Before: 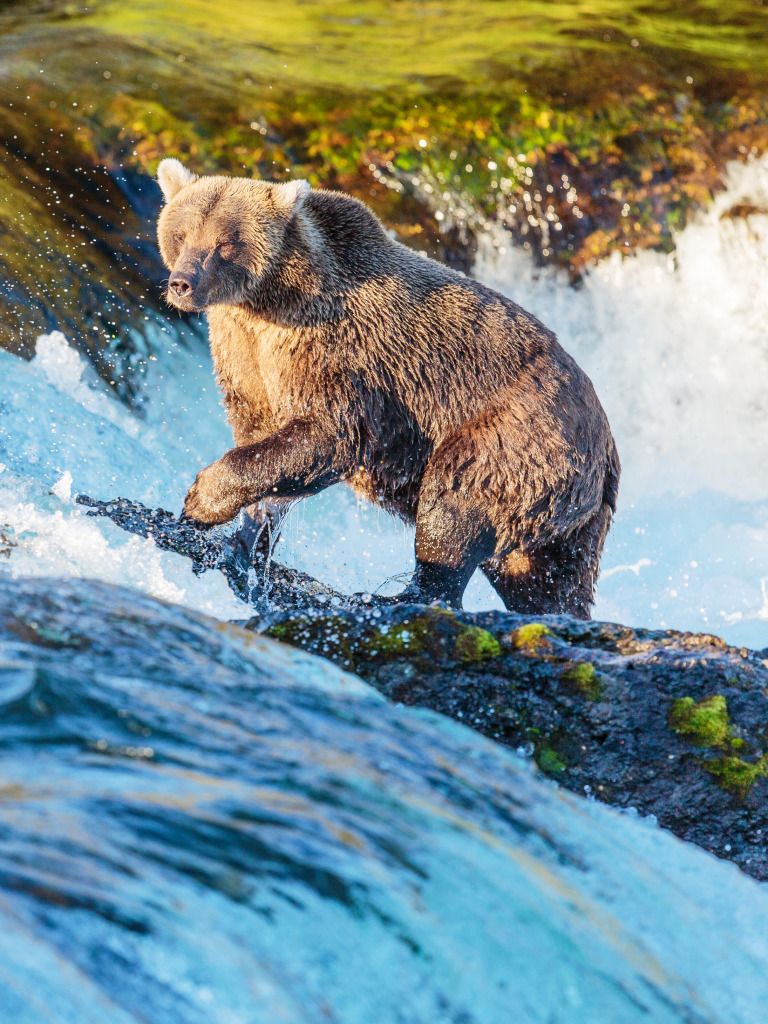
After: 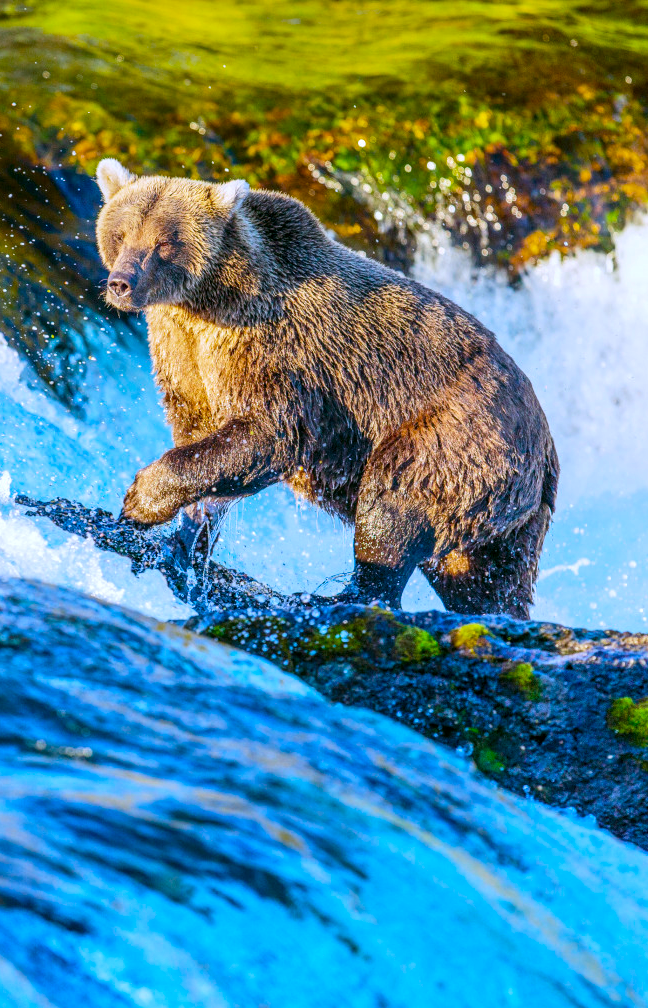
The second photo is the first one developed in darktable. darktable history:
color balance rgb: perceptual saturation grading › global saturation 30%, global vibrance 30%
crop: left 8.026%, right 7.374%
vibrance: on, module defaults
white balance: red 0.926, green 1.003, blue 1.133
color correction: highlights a* 4.02, highlights b* 4.98, shadows a* -7.55, shadows b* 4.98
local contrast: on, module defaults
